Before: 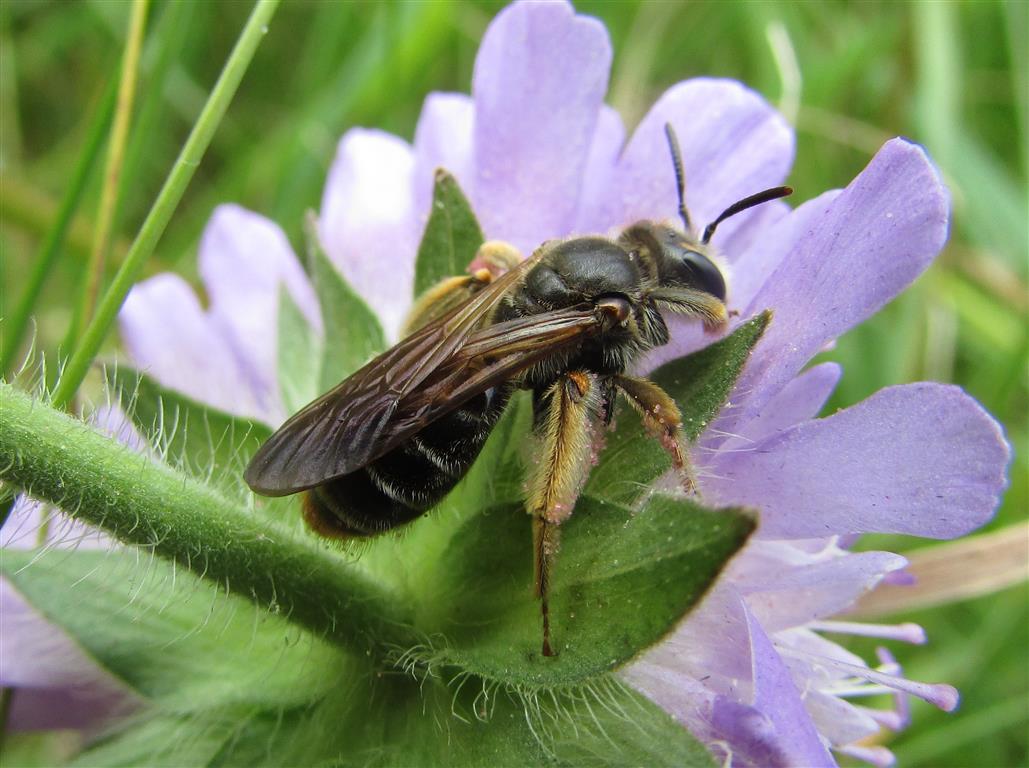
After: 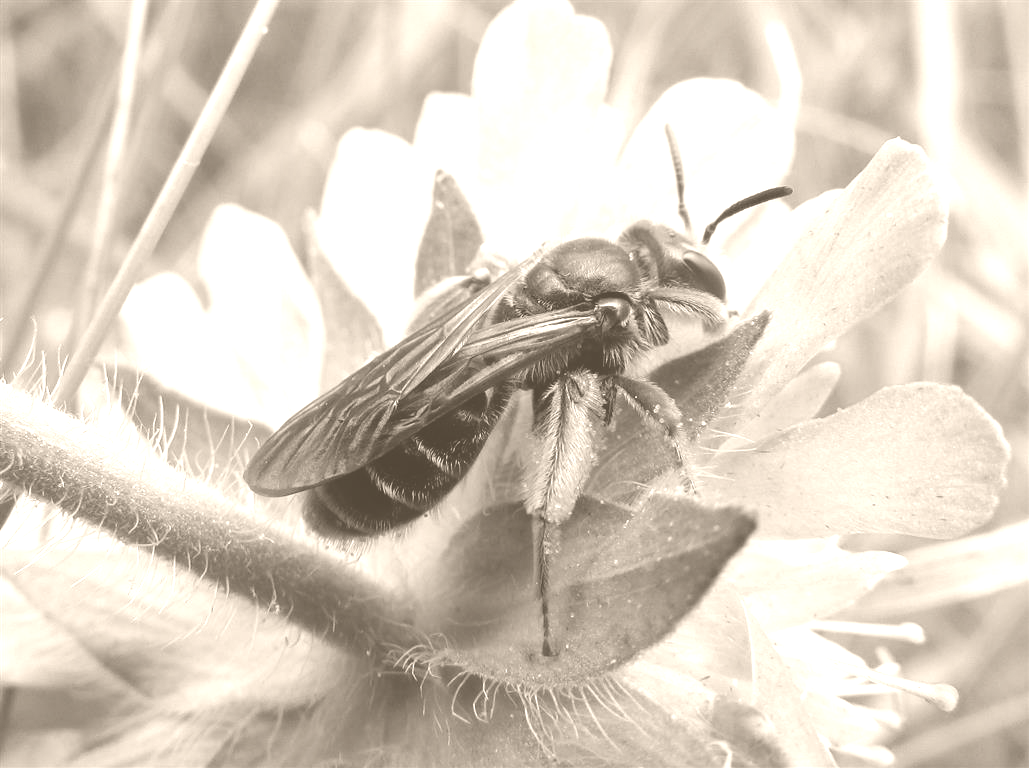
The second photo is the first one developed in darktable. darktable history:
colorize: hue 34.49°, saturation 35.33%, source mix 100%, version 1
color correction: highlights a* 10.44, highlights b* 30.04, shadows a* 2.73, shadows b* 17.51, saturation 1.72
